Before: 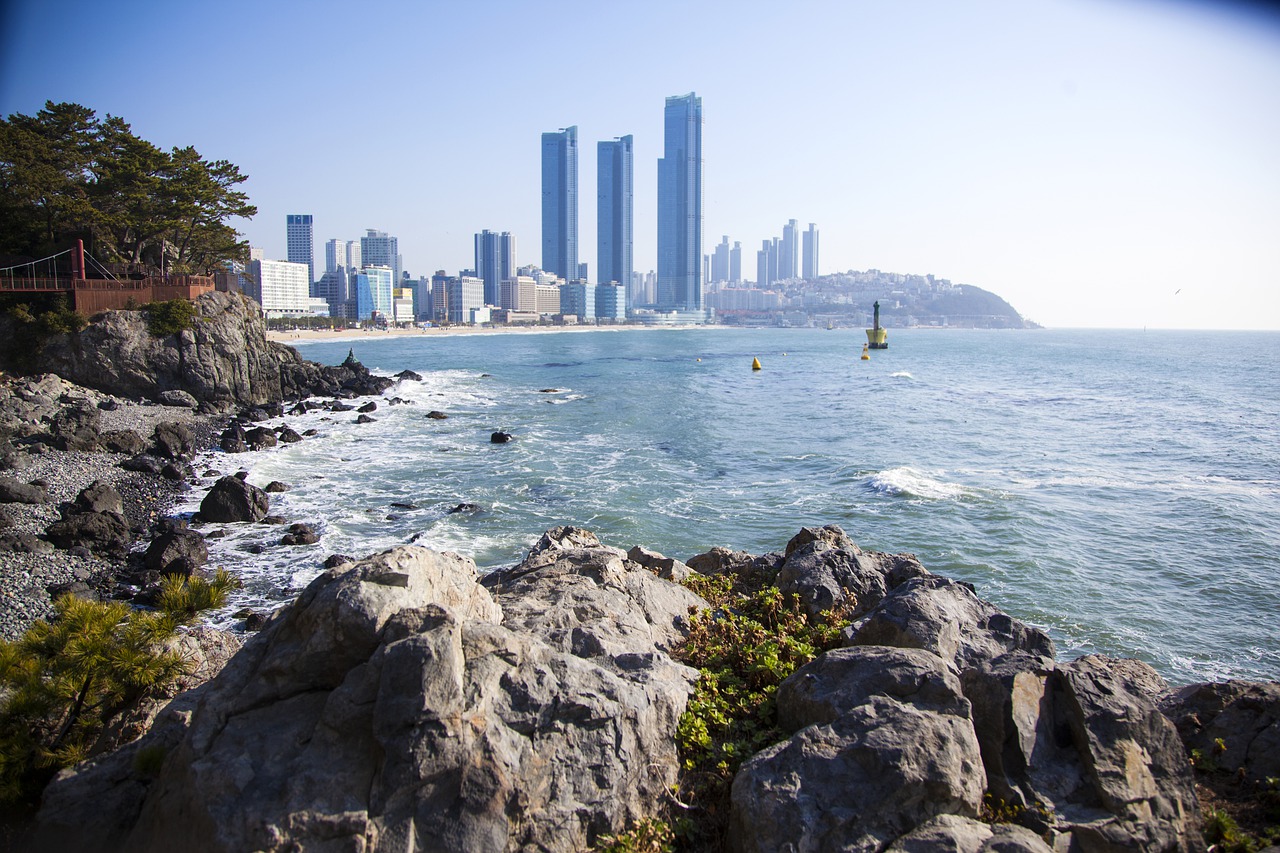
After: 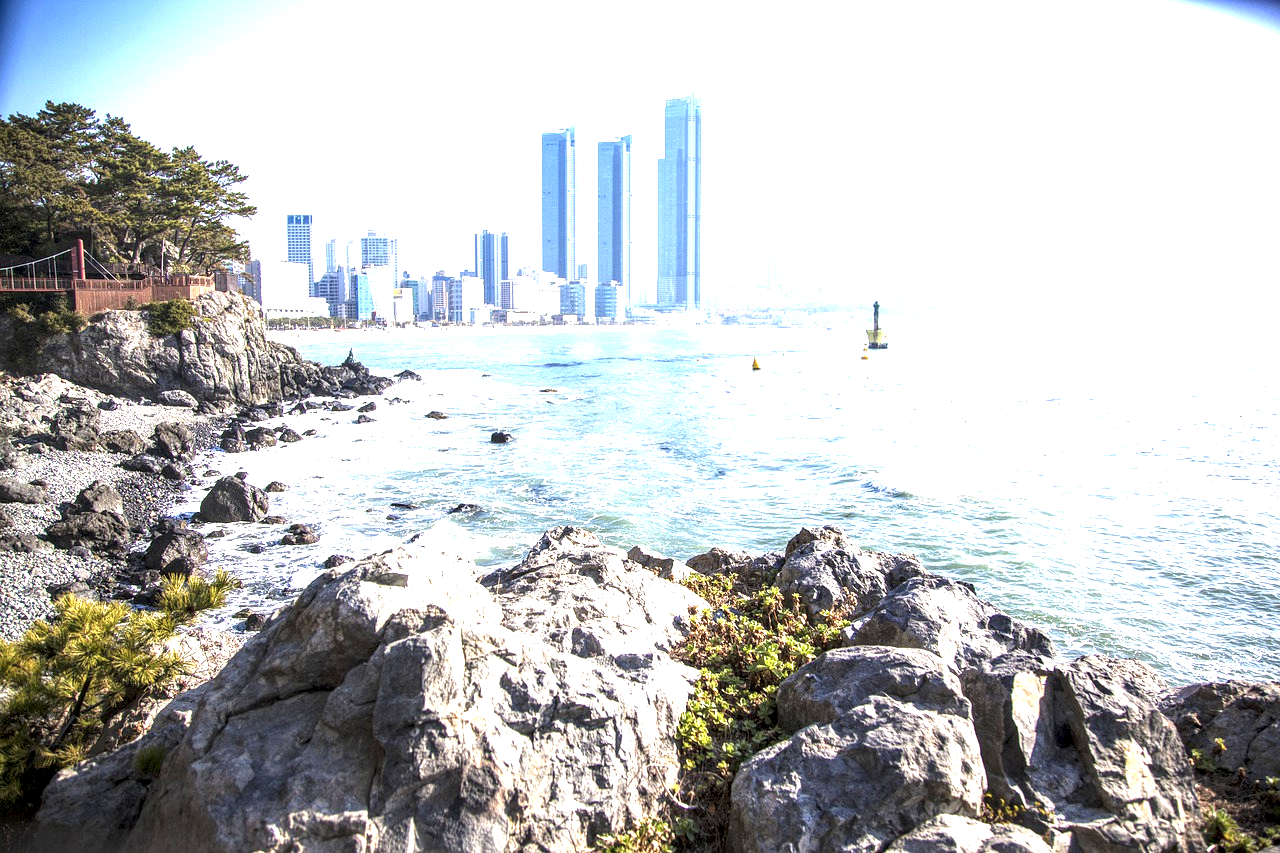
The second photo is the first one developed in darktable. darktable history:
exposure: black level correction 0, exposure 1.741 EV, compensate exposure bias true, compensate highlight preservation false
tone equalizer: -8 EV -0.55 EV
contrast brightness saturation: saturation -0.17
local contrast: detail 160%
color correction: saturation 1.1
